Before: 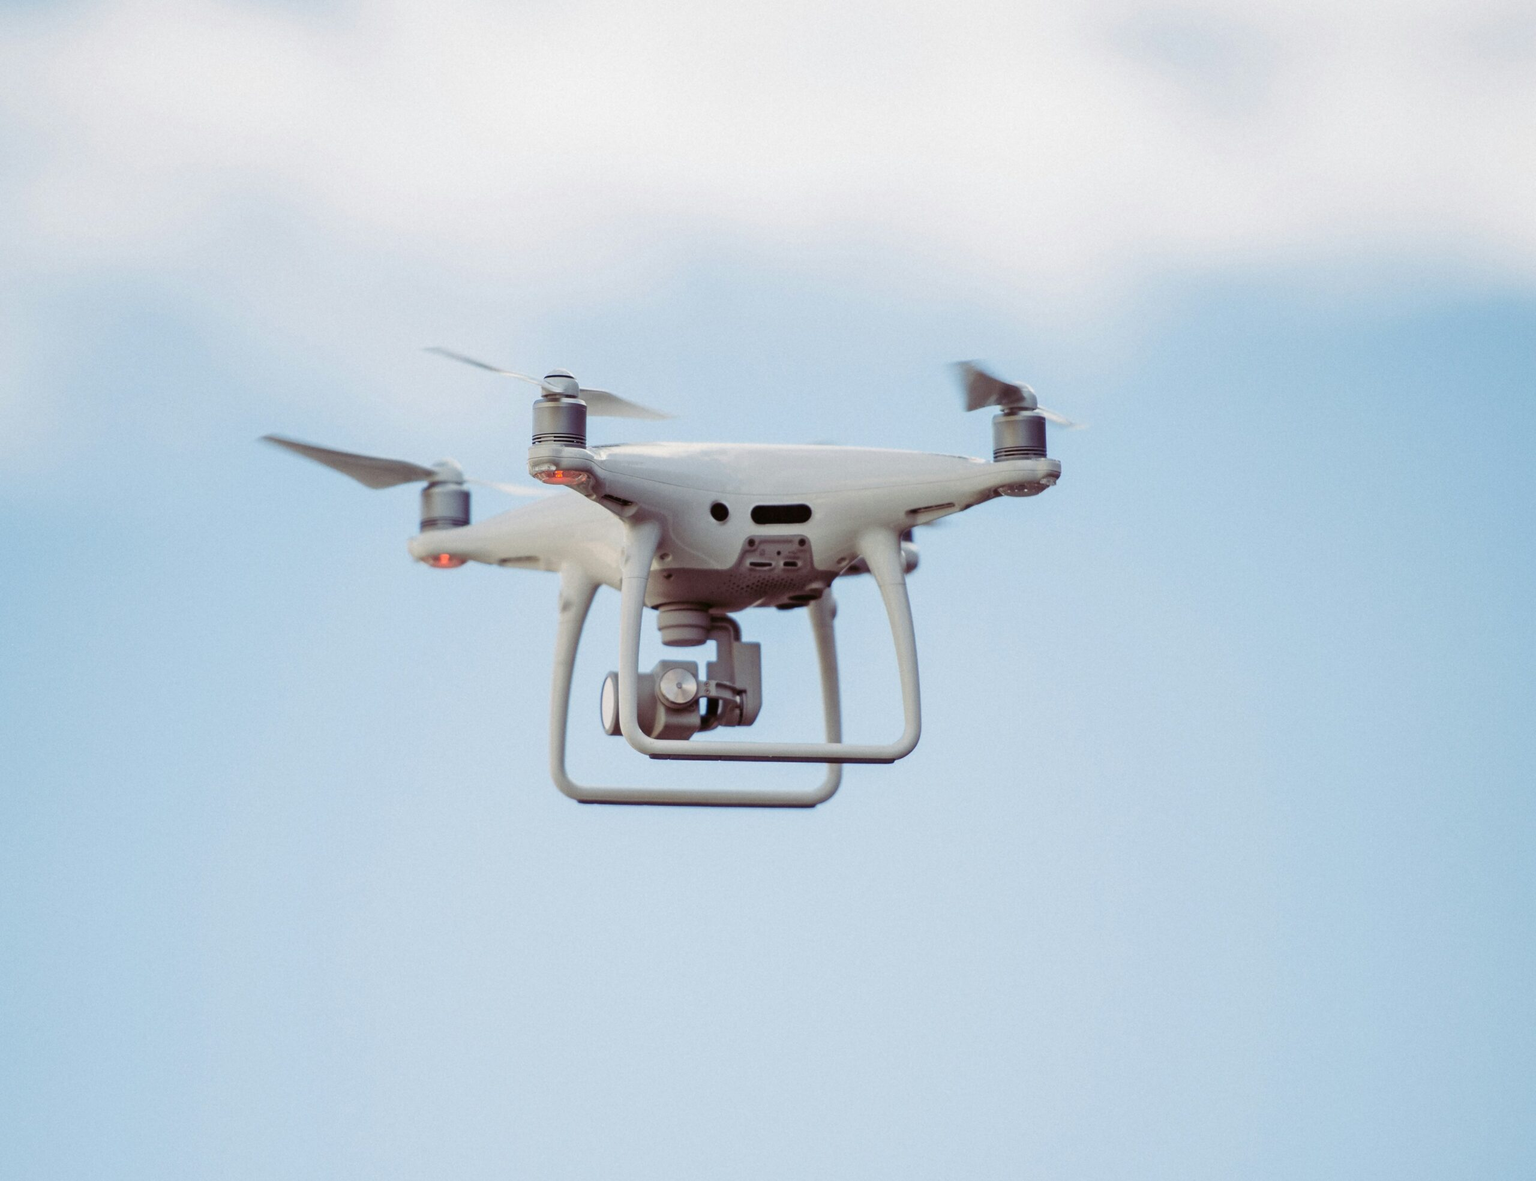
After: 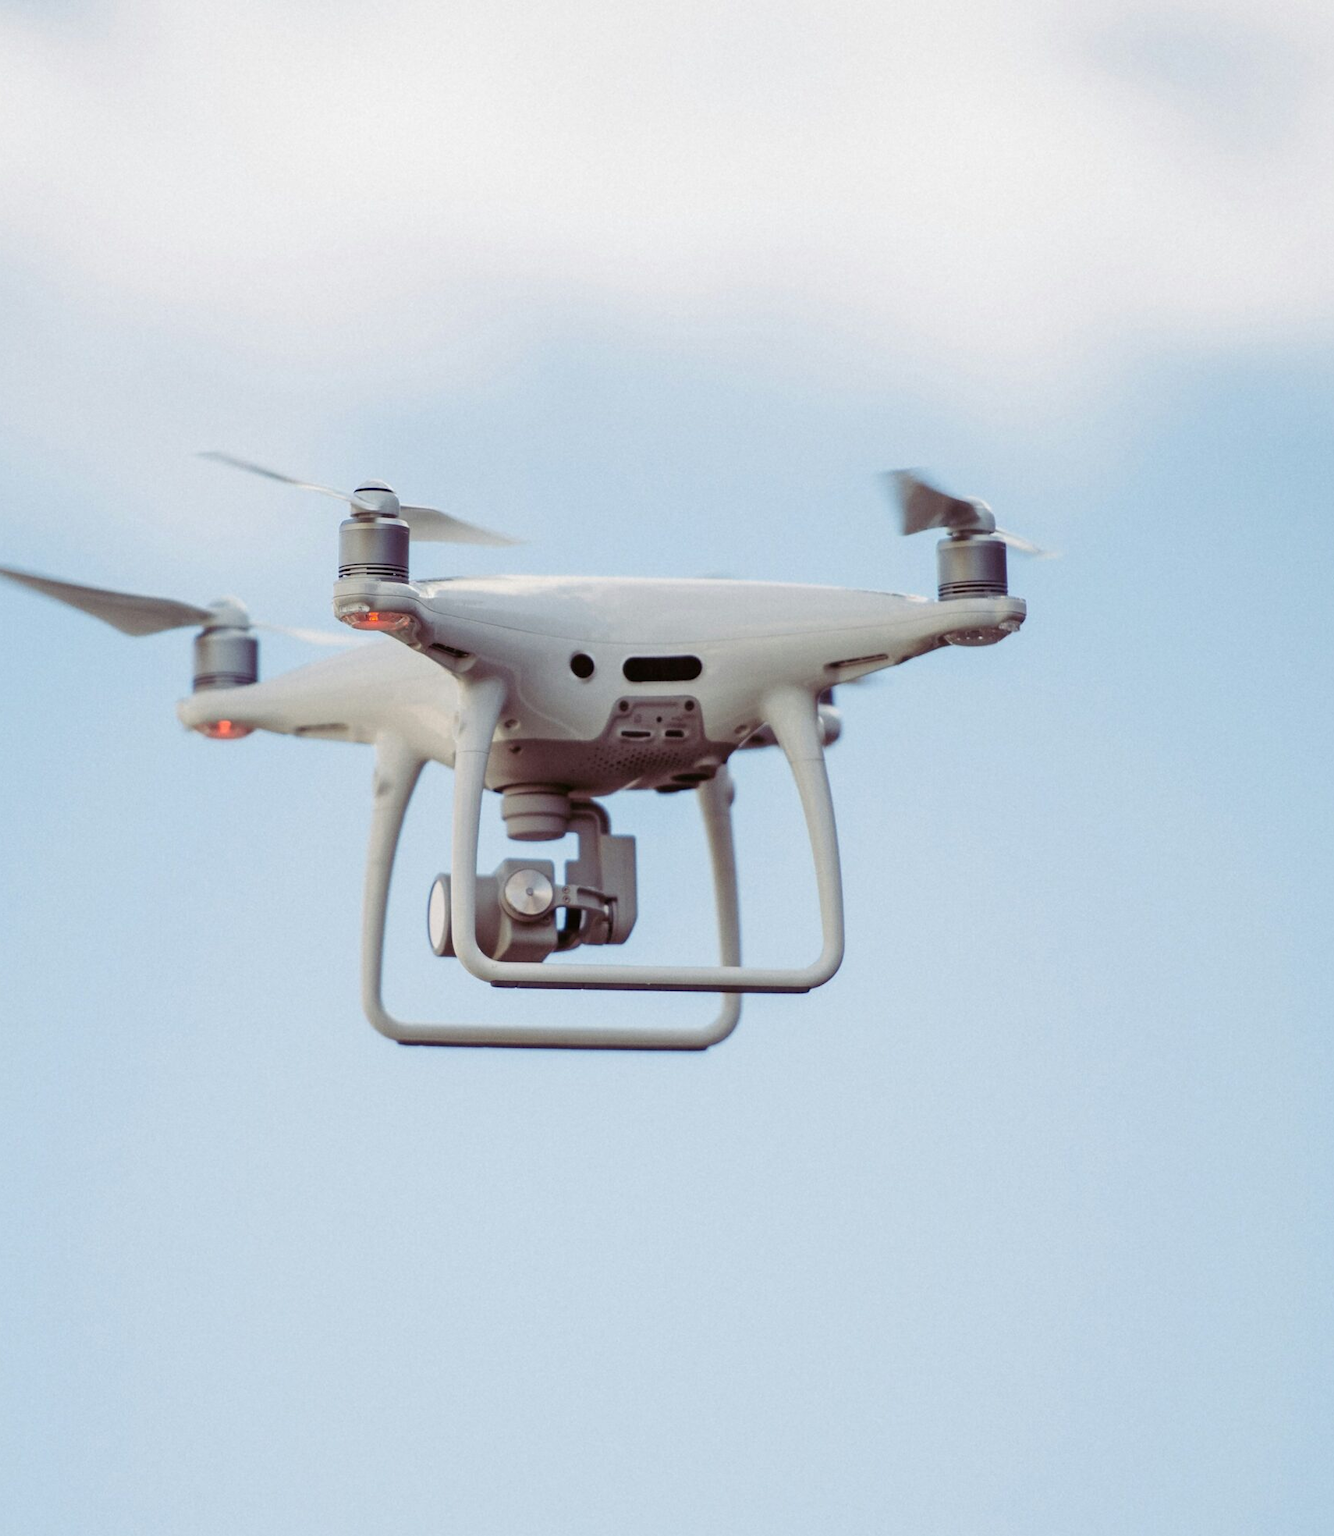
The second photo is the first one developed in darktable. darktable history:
color balance rgb: on, module defaults
crop and rotate: left 17.732%, right 15.423%
